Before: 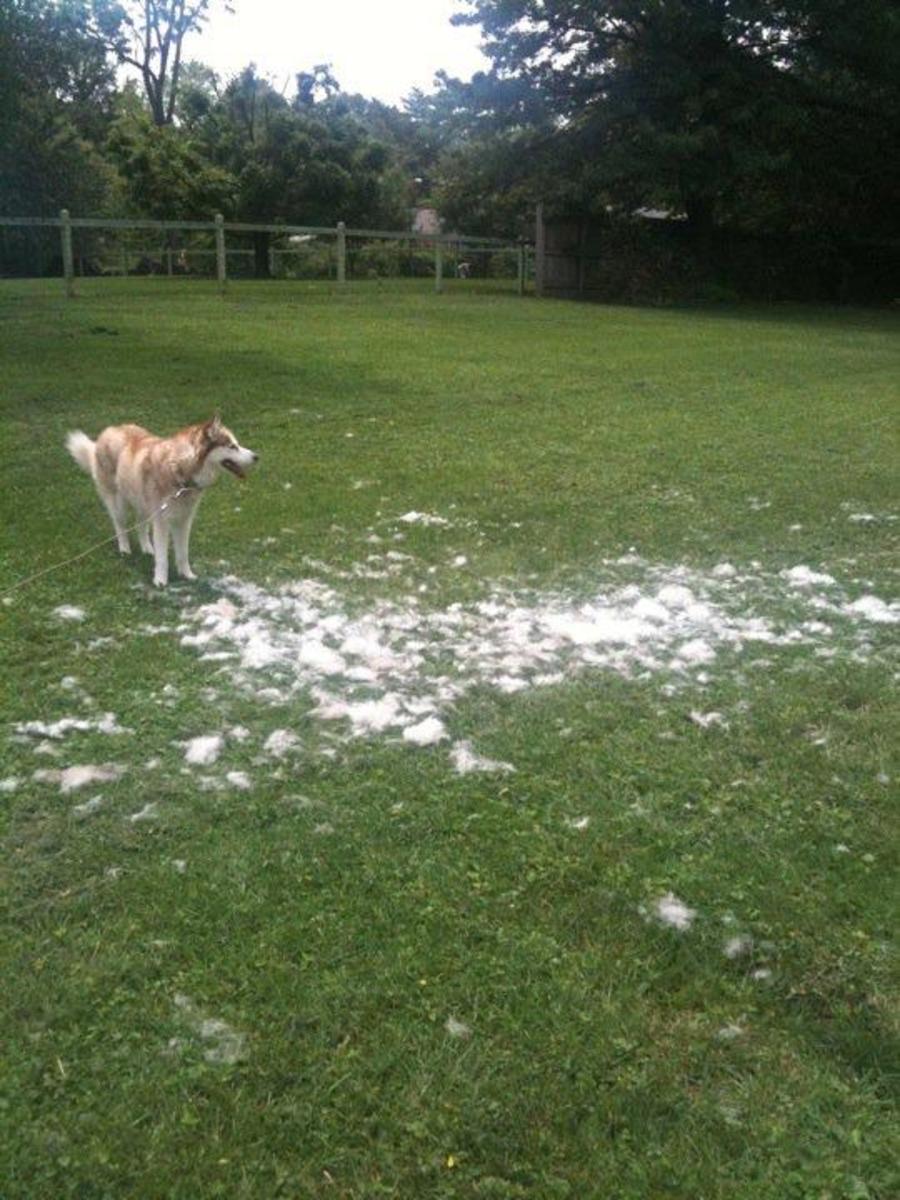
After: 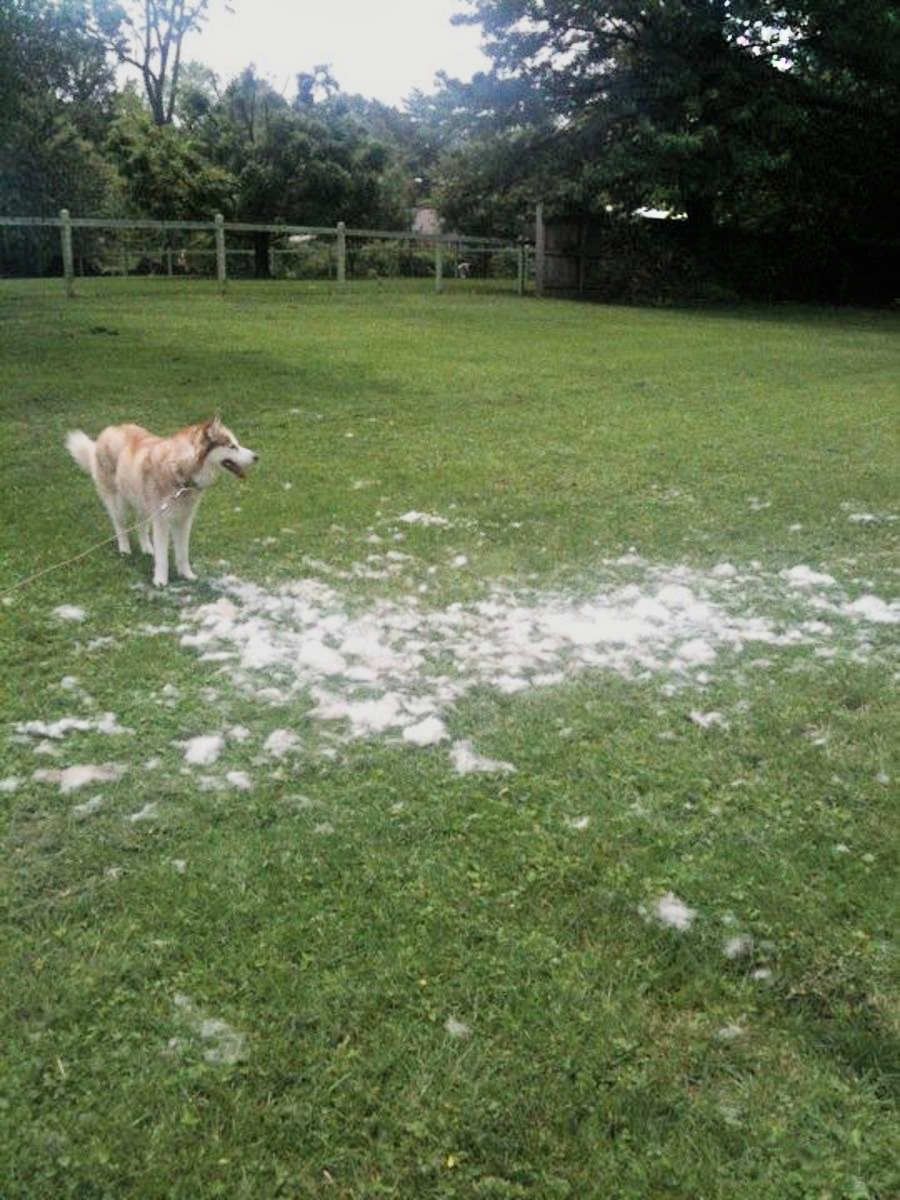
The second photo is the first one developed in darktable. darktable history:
shadows and highlights: radius 46, white point adjustment 6.7, compress 79.43%, highlights color adjustment 72.71%, soften with gaussian
filmic rgb: black relative exposure -7.19 EV, white relative exposure 5.37 EV, threshold 3.04 EV, structure ↔ texture 99.91%, hardness 3.03, enable highlight reconstruction true
exposure: exposure 0.215 EV, compensate highlight preservation false
